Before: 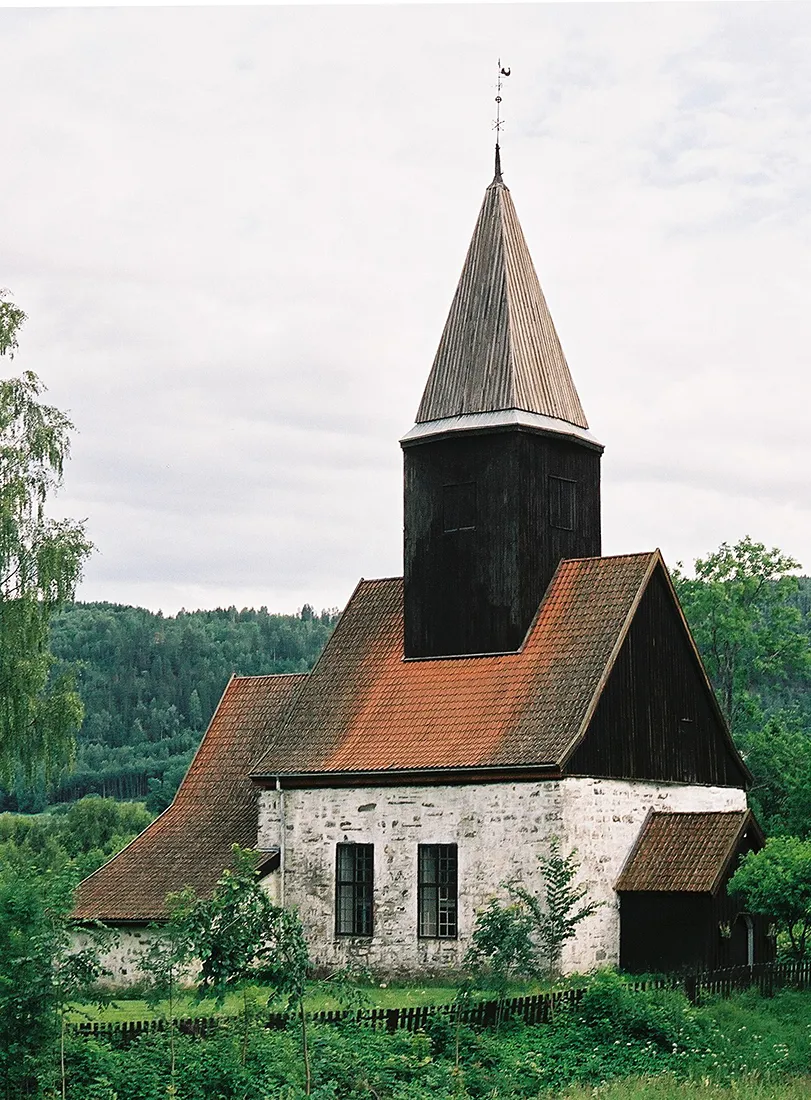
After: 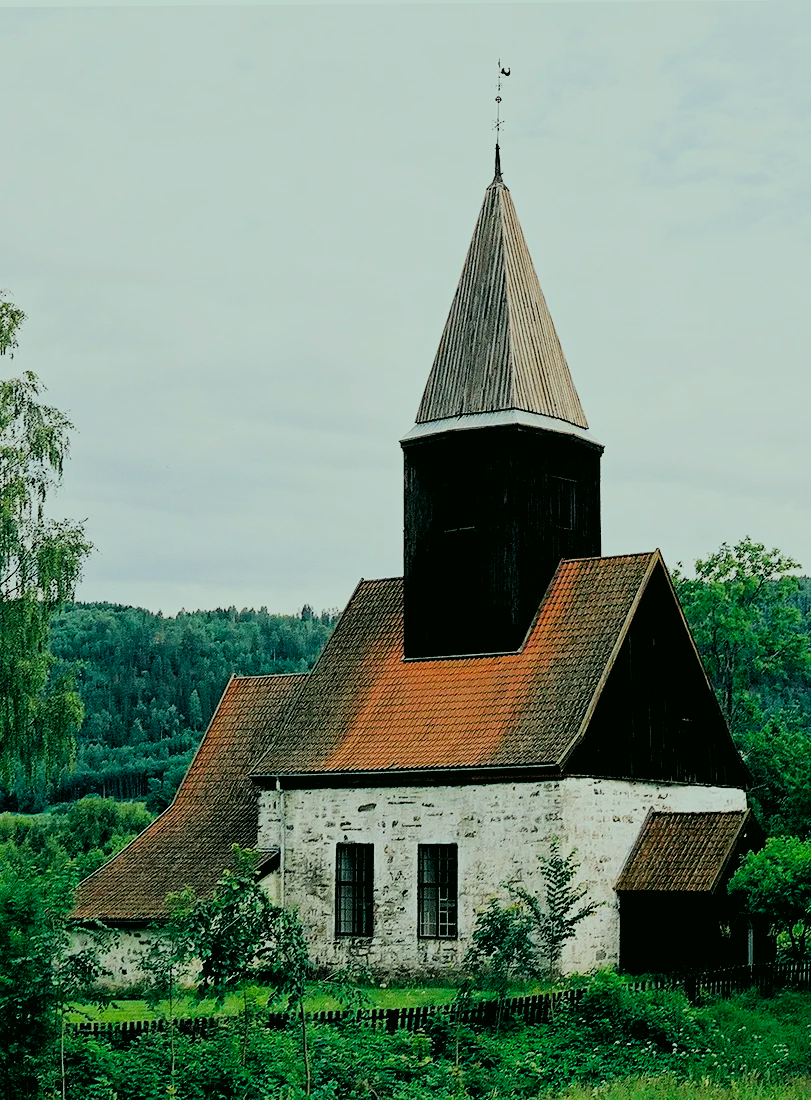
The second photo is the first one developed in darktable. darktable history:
filmic rgb: black relative exposure -4.1 EV, white relative exposure 5.14 EV, threshold 2.97 EV, hardness 2.02, contrast 1.181, enable highlight reconstruction true
exposure: exposure -0.154 EV, compensate highlight preservation false
color correction: highlights a* -7.46, highlights b* 1.44, shadows a* -3.72, saturation 1.39
